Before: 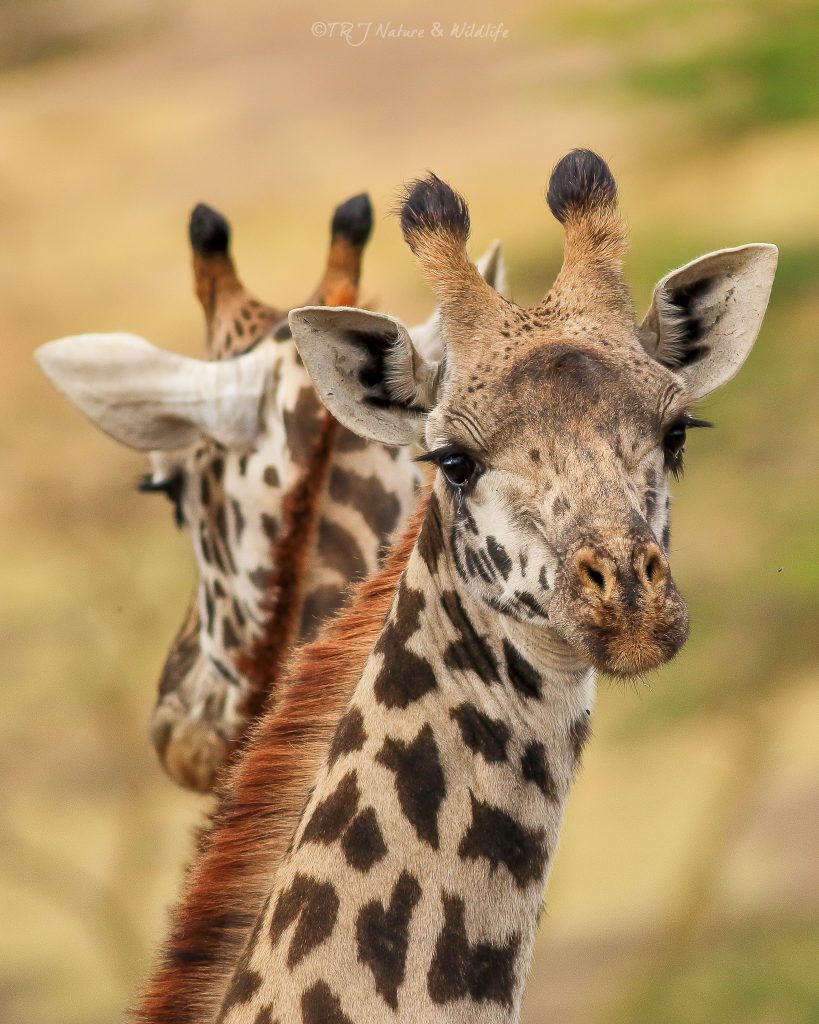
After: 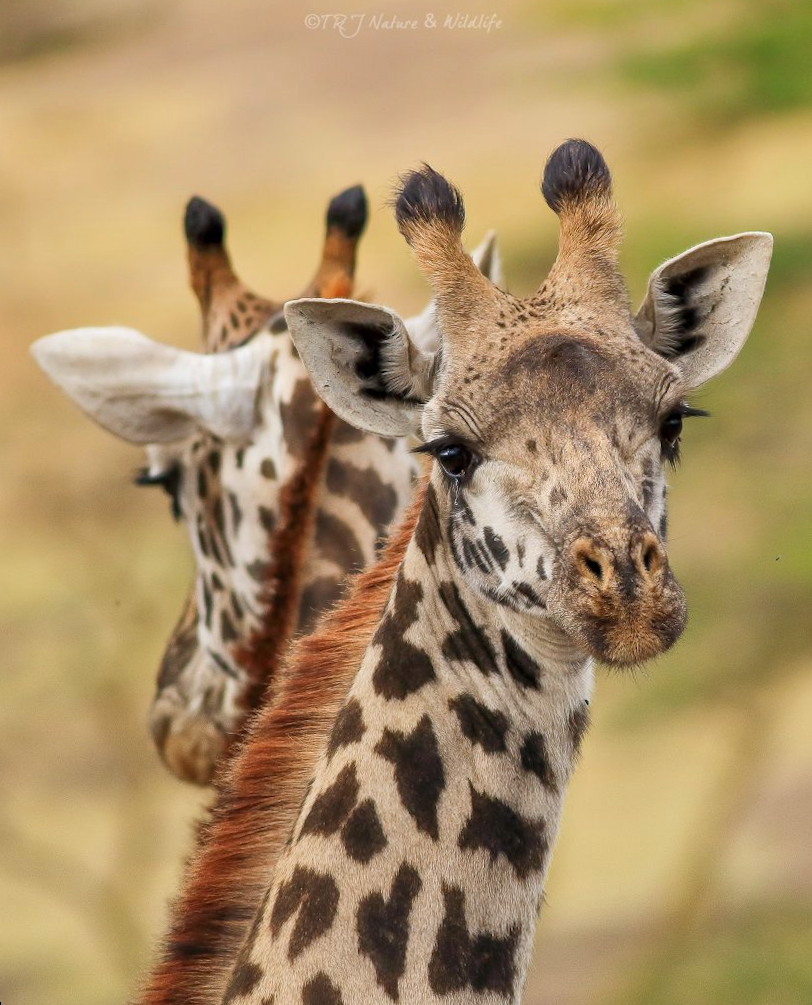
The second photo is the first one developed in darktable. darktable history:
rotate and perspective: rotation -0.45°, automatic cropping original format, crop left 0.008, crop right 0.992, crop top 0.012, crop bottom 0.988
white balance: red 0.983, blue 1.036
